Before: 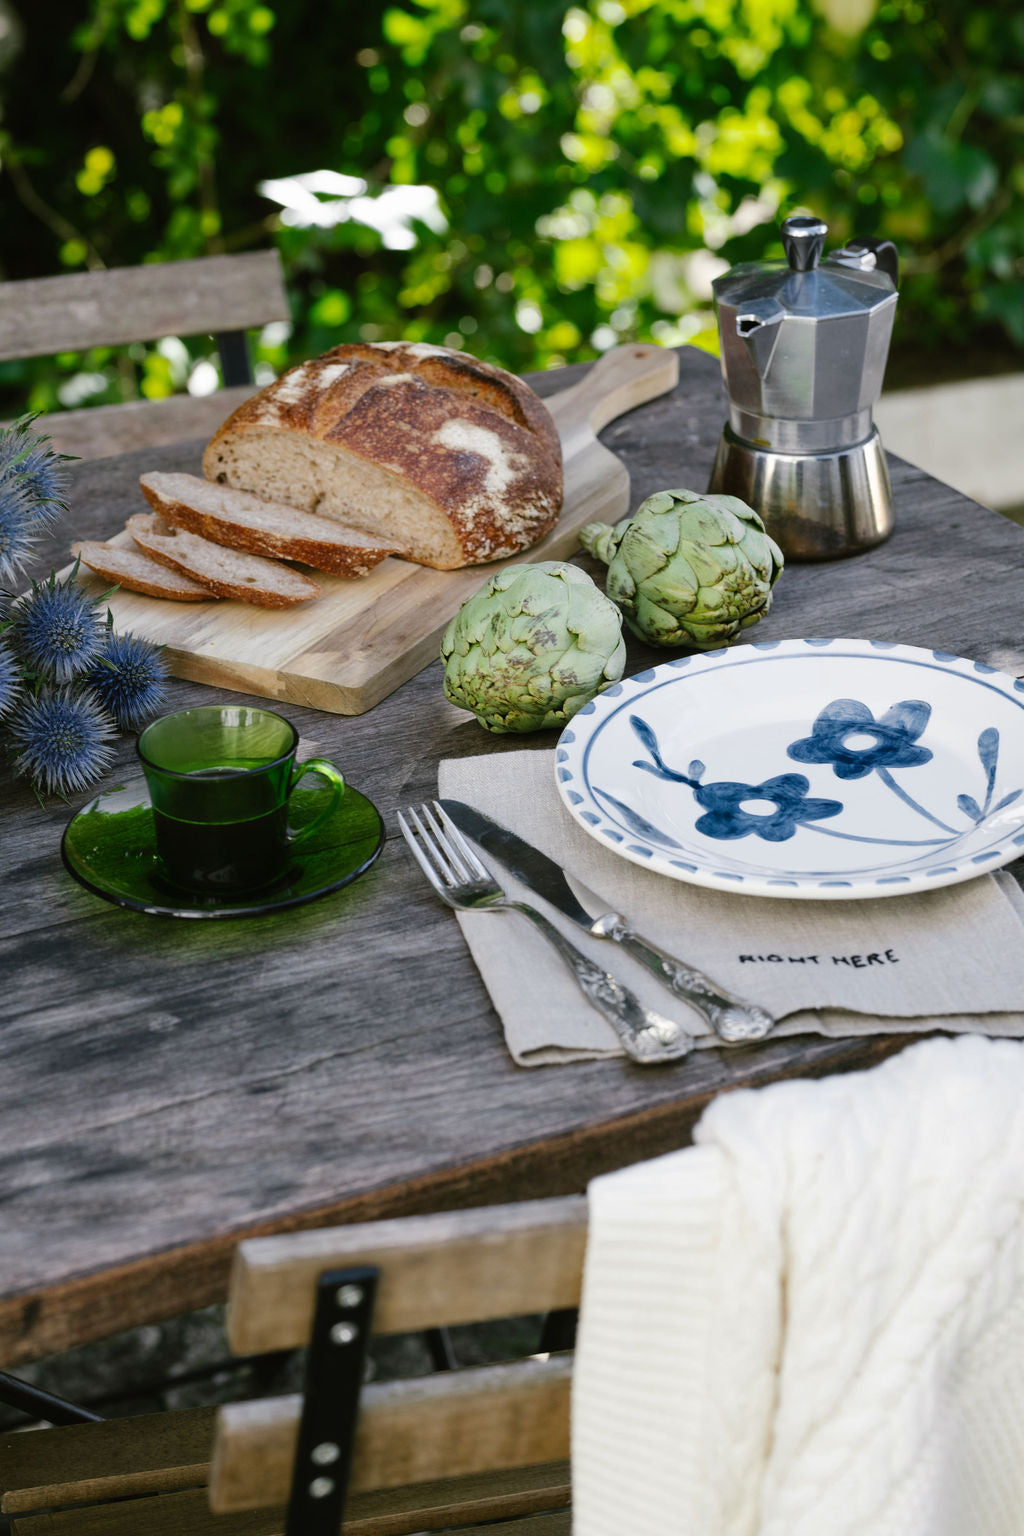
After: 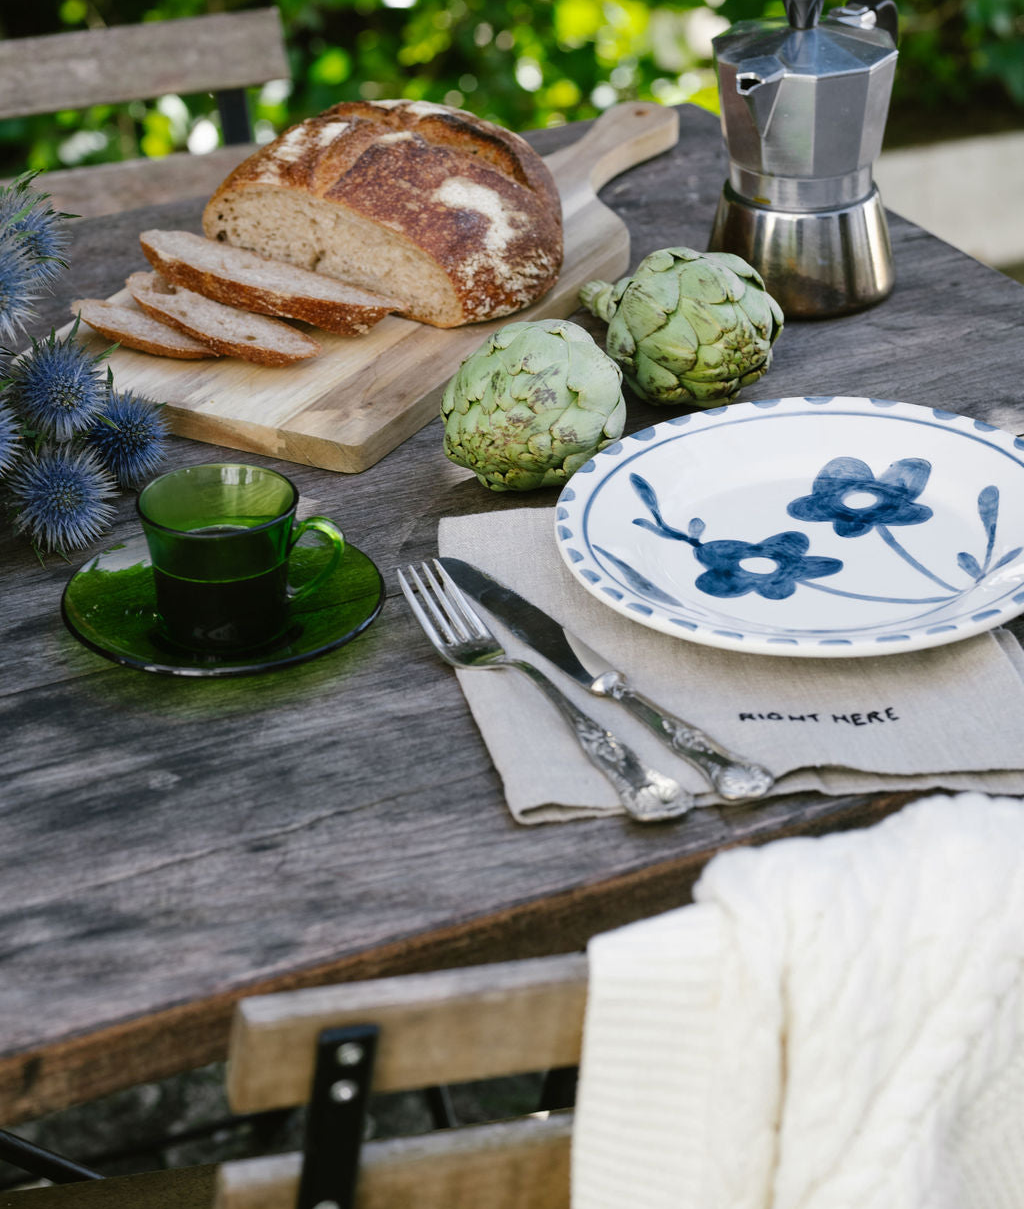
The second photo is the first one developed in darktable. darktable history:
crop and rotate: top 15.774%, bottom 5.506%
rgb levels: preserve colors max RGB
